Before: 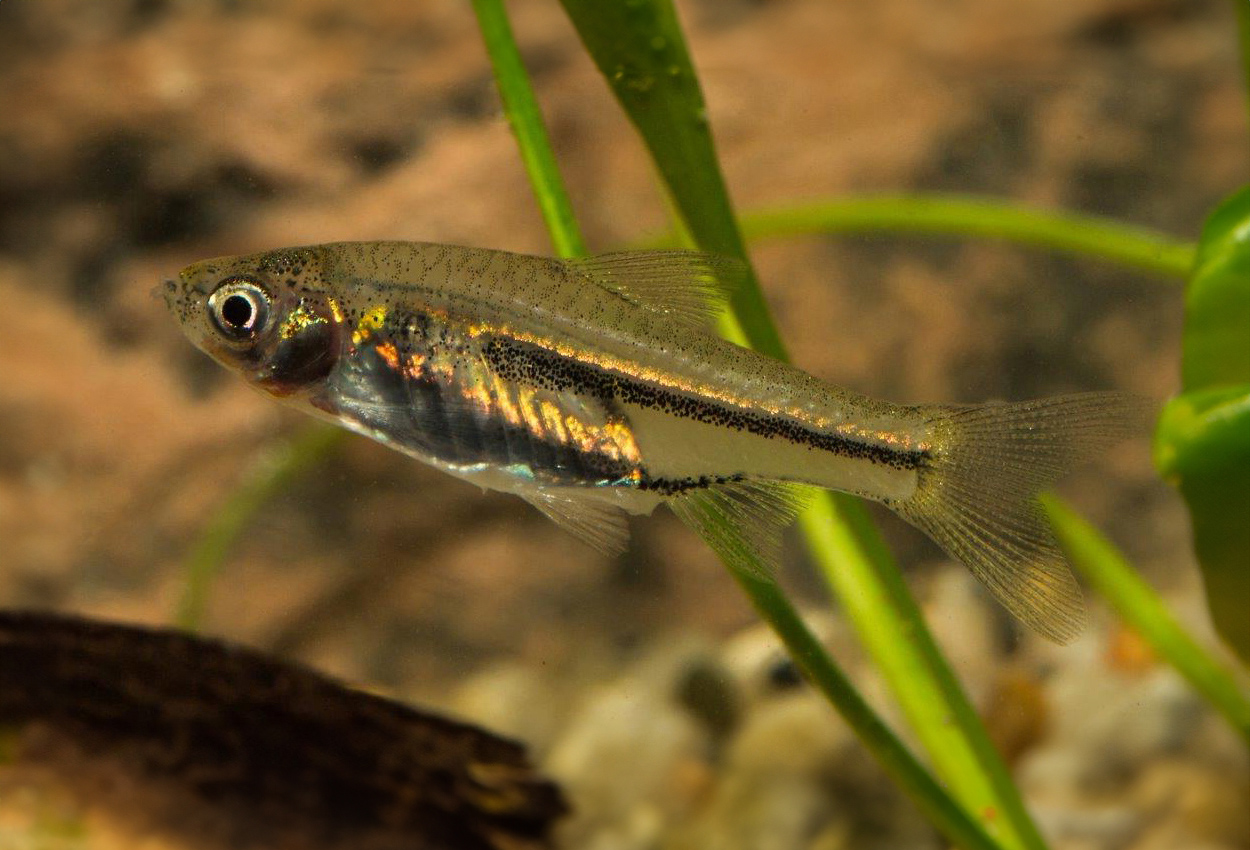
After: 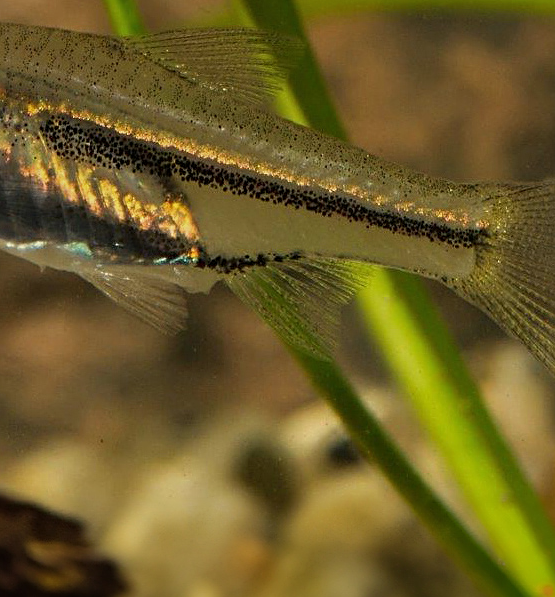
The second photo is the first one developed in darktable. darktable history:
crop: left 35.432%, top 26.233%, right 20.145%, bottom 3.432%
shadows and highlights: shadows 30.63, highlights -63.22, shadows color adjustment 98%, highlights color adjustment 58.61%, soften with gaussian
sharpen: on, module defaults
graduated density: on, module defaults
